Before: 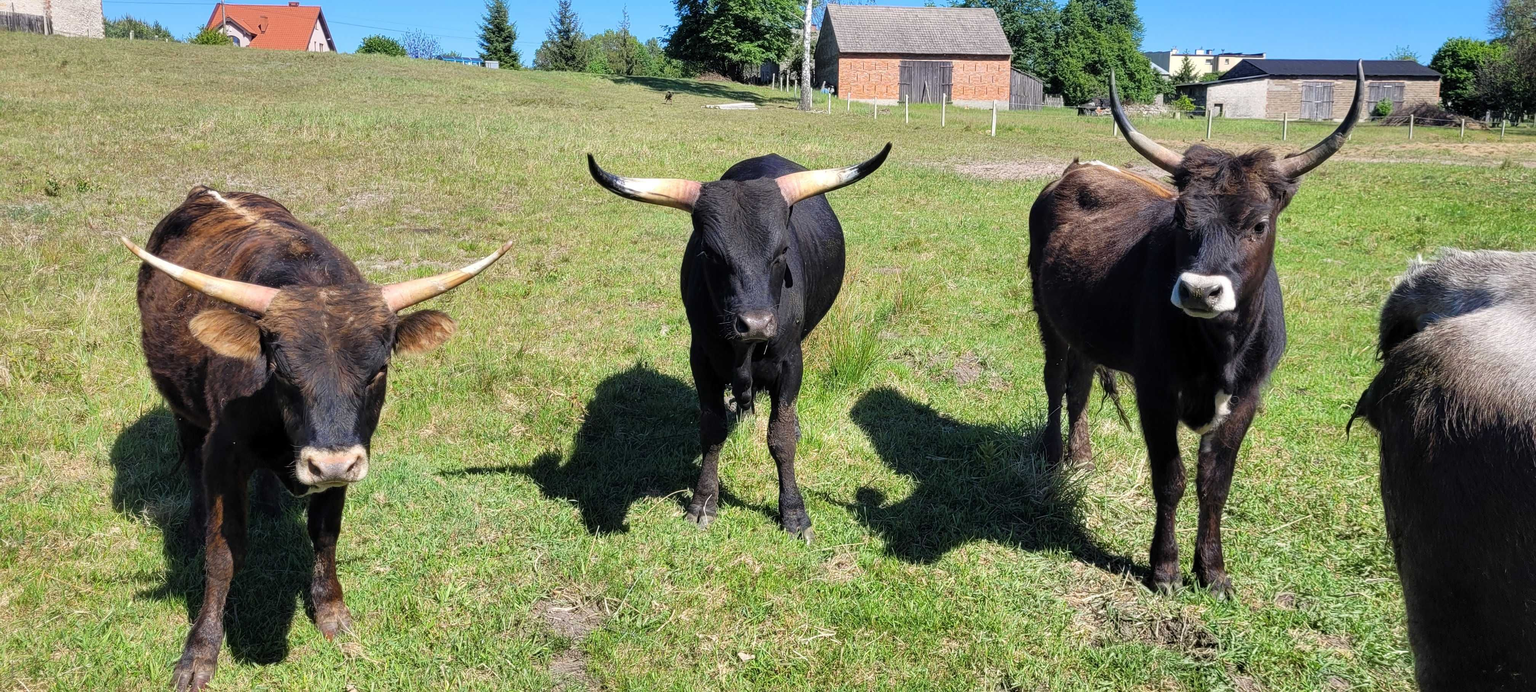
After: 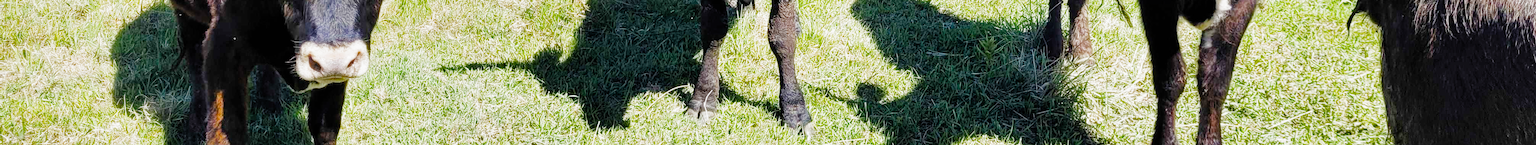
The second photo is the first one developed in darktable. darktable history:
filmic rgb: black relative exposure -7.65 EV, white relative exposure 4.56 EV, threshold 2.94 EV, hardness 3.61, add noise in highlights 0, preserve chrominance no, color science v3 (2019), use custom middle-gray values true, contrast in highlights soft, enable highlight reconstruction true
shadows and highlights: shadows 37.54, highlights -27.62, soften with gaussian
crop and rotate: top 58.52%, bottom 20.367%
color balance rgb: perceptual saturation grading › global saturation 29.724%, perceptual brilliance grading › global brilliance 11.482%, global vibrance 20%
exposure: exposure 0.997 EV, compensate highlight preservation false
levels: levels [0, 0.498, 0.996]
contrast brightness saturation: saturation -0.066
